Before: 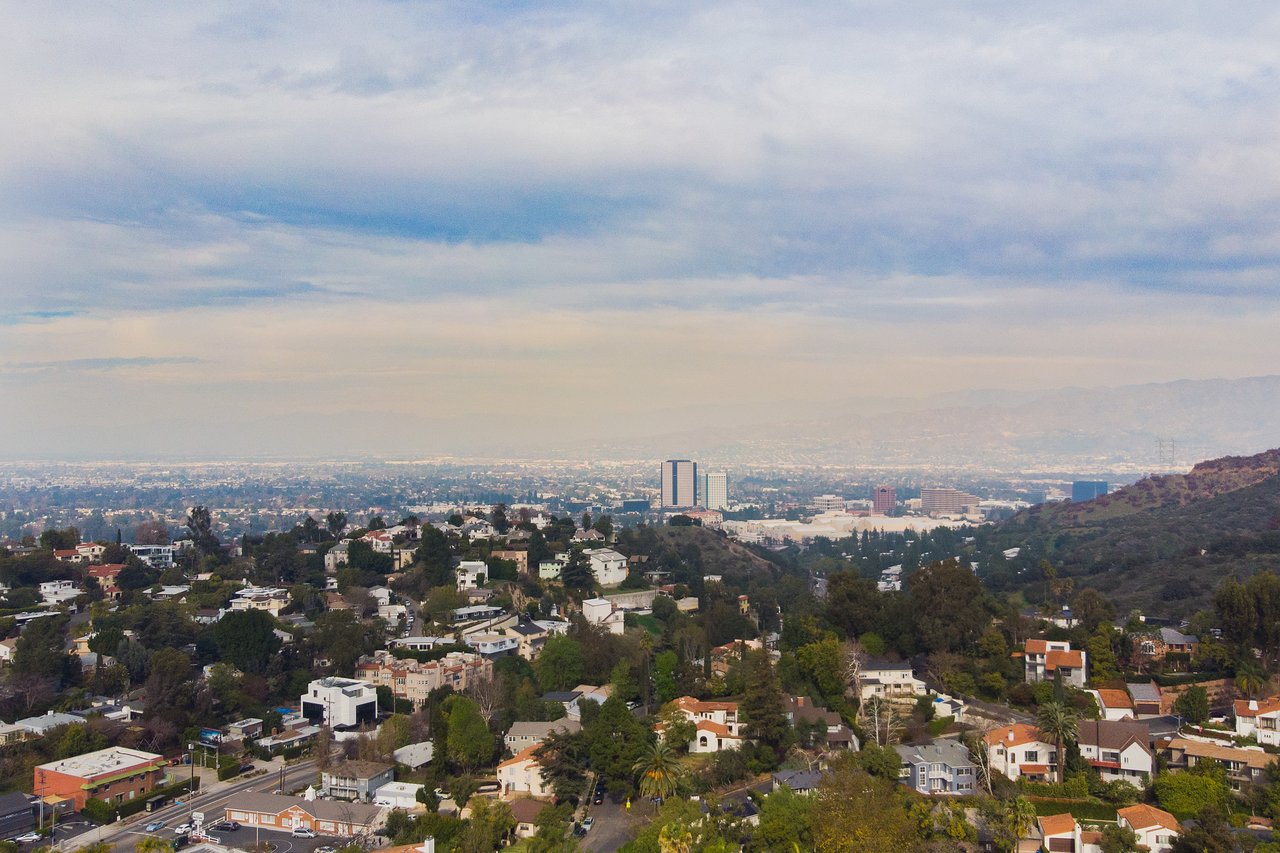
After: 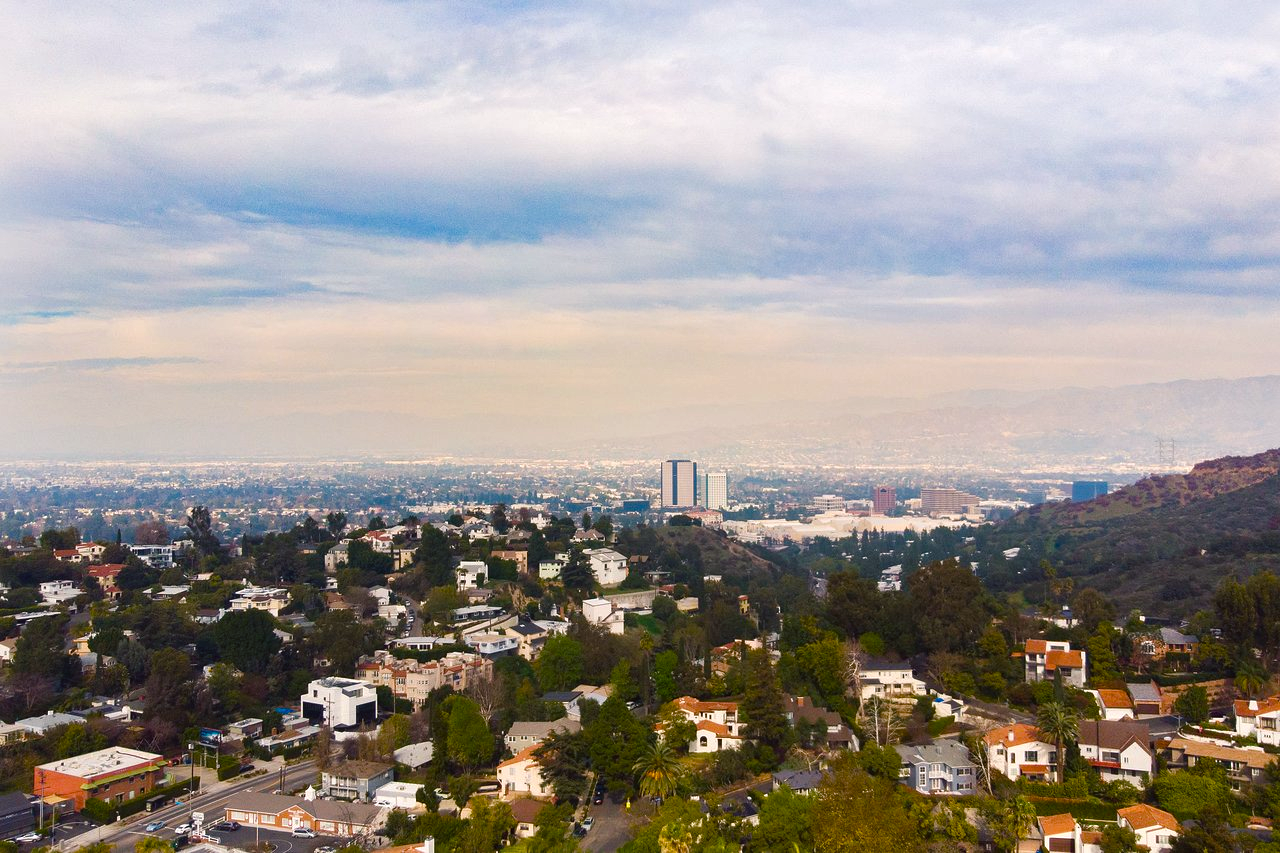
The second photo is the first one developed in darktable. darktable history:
color correction: highlights a* -2.73, highlights b* -2.09, shadows a* 2.41, shadows b* 2.73
color balance rgb: shadows lift › chroma 1%, shadows lift › hue 217.2°, power › hue 310.8°, highlights gain › chroma 2%, highlights gain › hue 44.4°, global offset › luminance 0.25%, global offset › hue 171.6°, perceptual saturation grading › global saturation 14.09%, perceptual saturation grading › highlights -30%, perceptual saturation grading › shadows 50.67%, global vibrance 25%, contrast 20%
